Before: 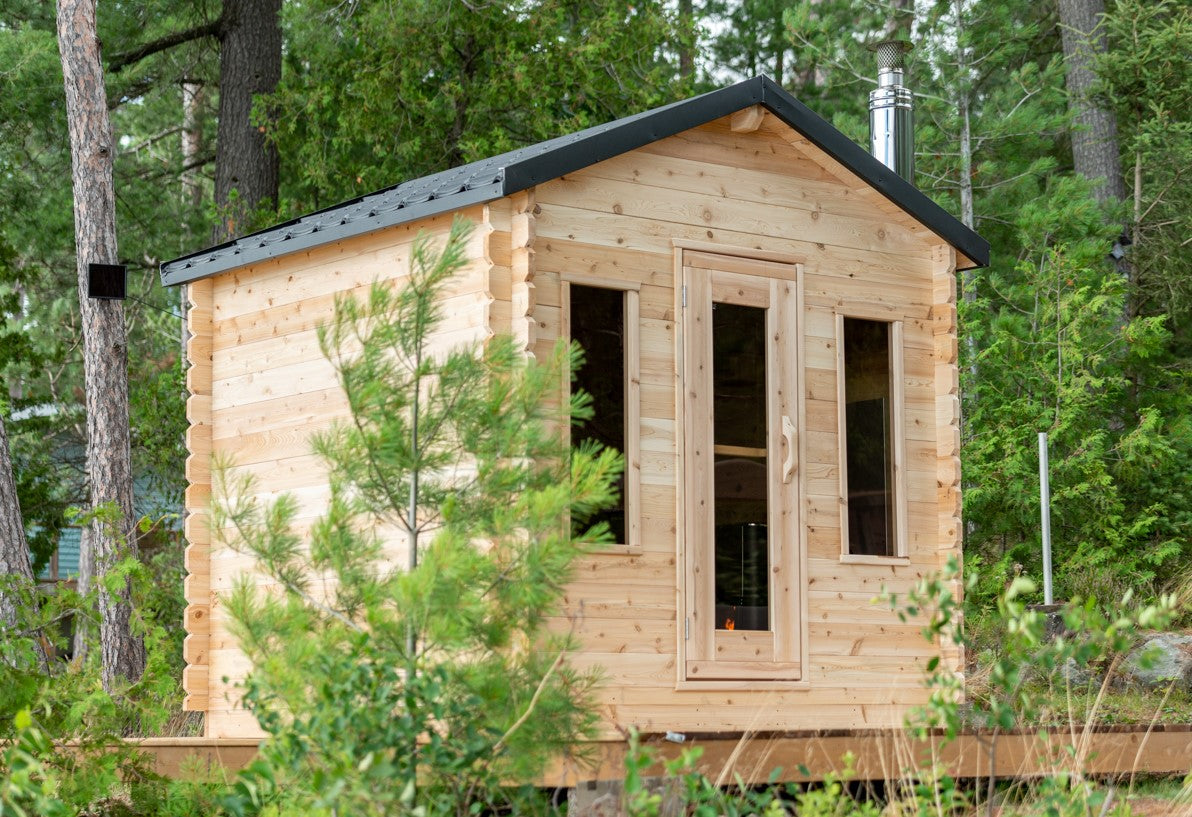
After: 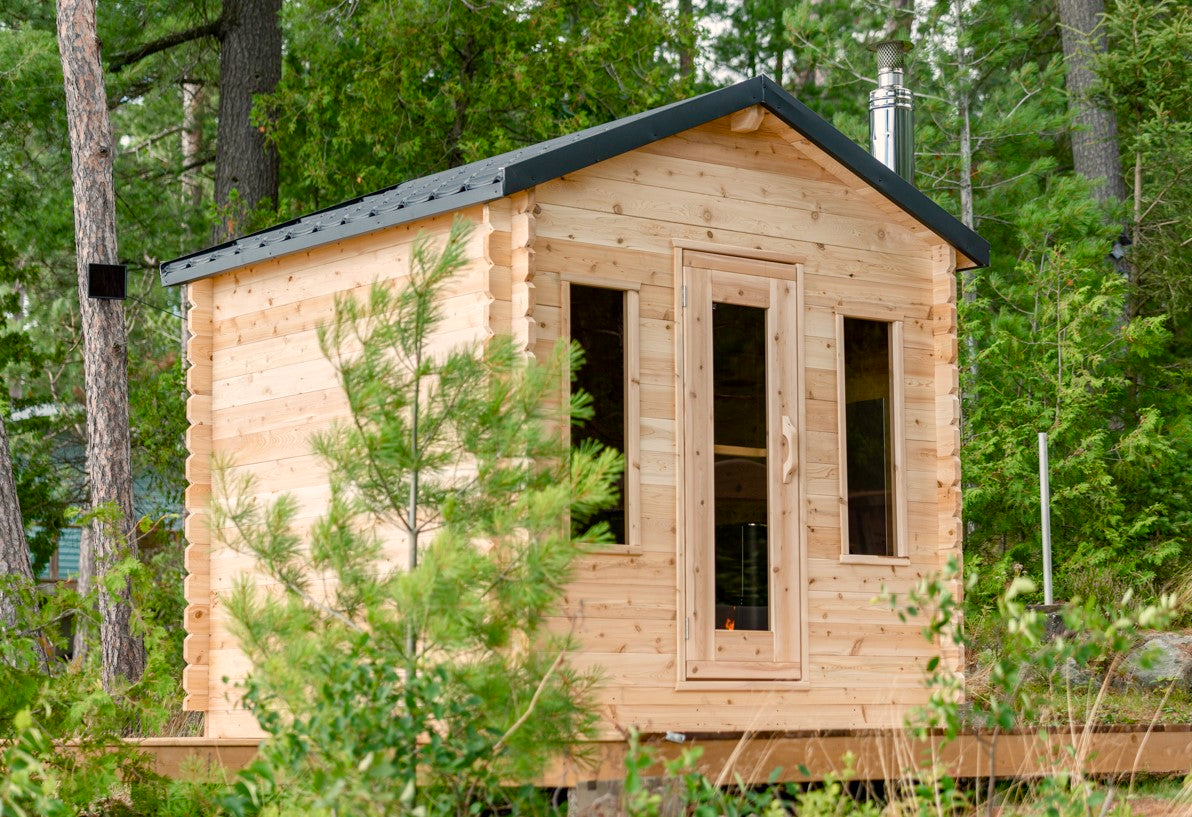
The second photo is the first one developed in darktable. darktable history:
color balance rgb: highlights gain › chroma 3.052%, highlights gain › hue 60.24°, perceptual saturation grading › global saturation 0.204%, perceptual saturation grading › highlights -31.905%, perceptual saturation grading › mid-tones 5.735%, perceptual saturation grading › shadows 17.635%, global vibrance 40.106%
